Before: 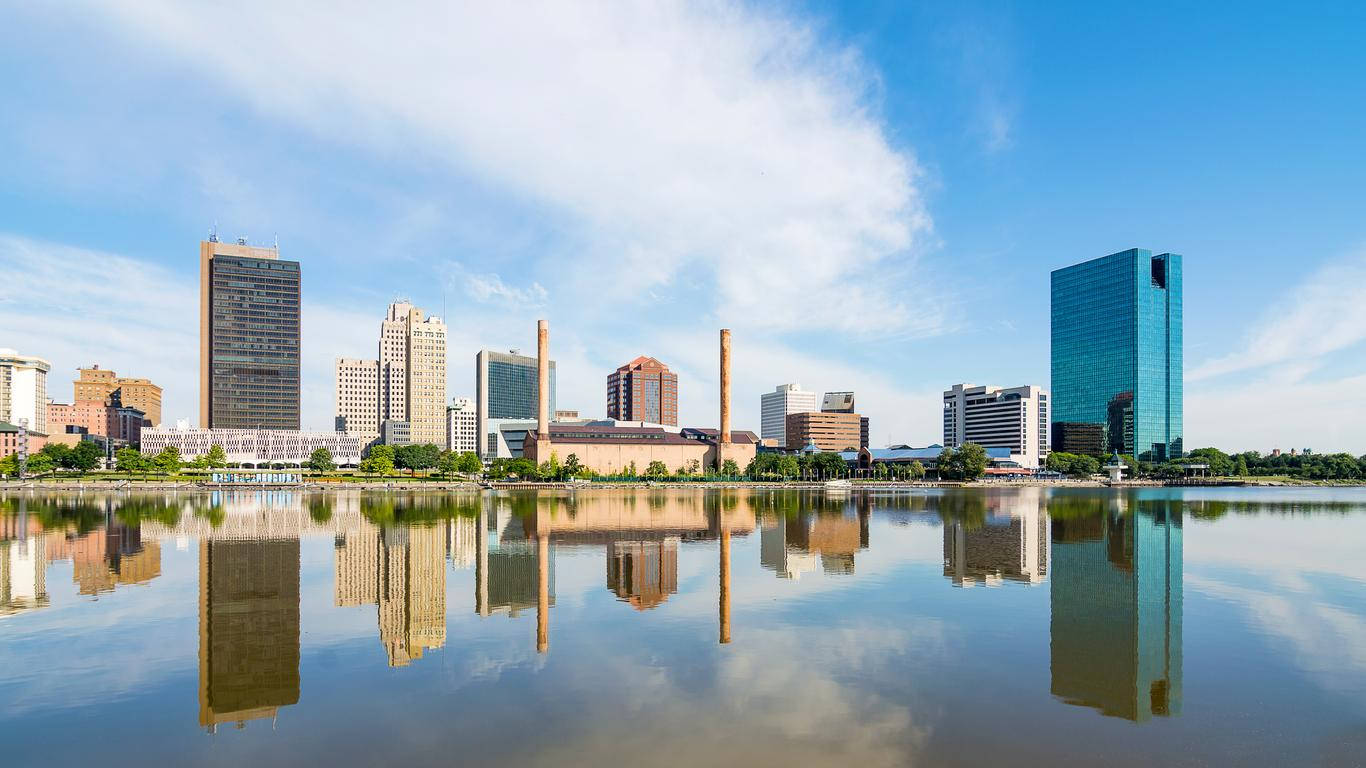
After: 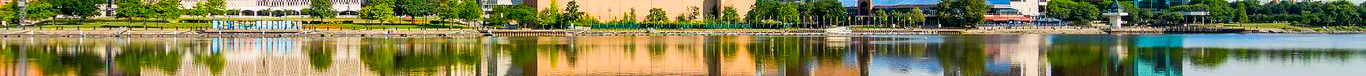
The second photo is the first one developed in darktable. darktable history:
crop and rotate: top 59.084%, bottom 30.916%
contrast brightness saturation: saturation 0.5
